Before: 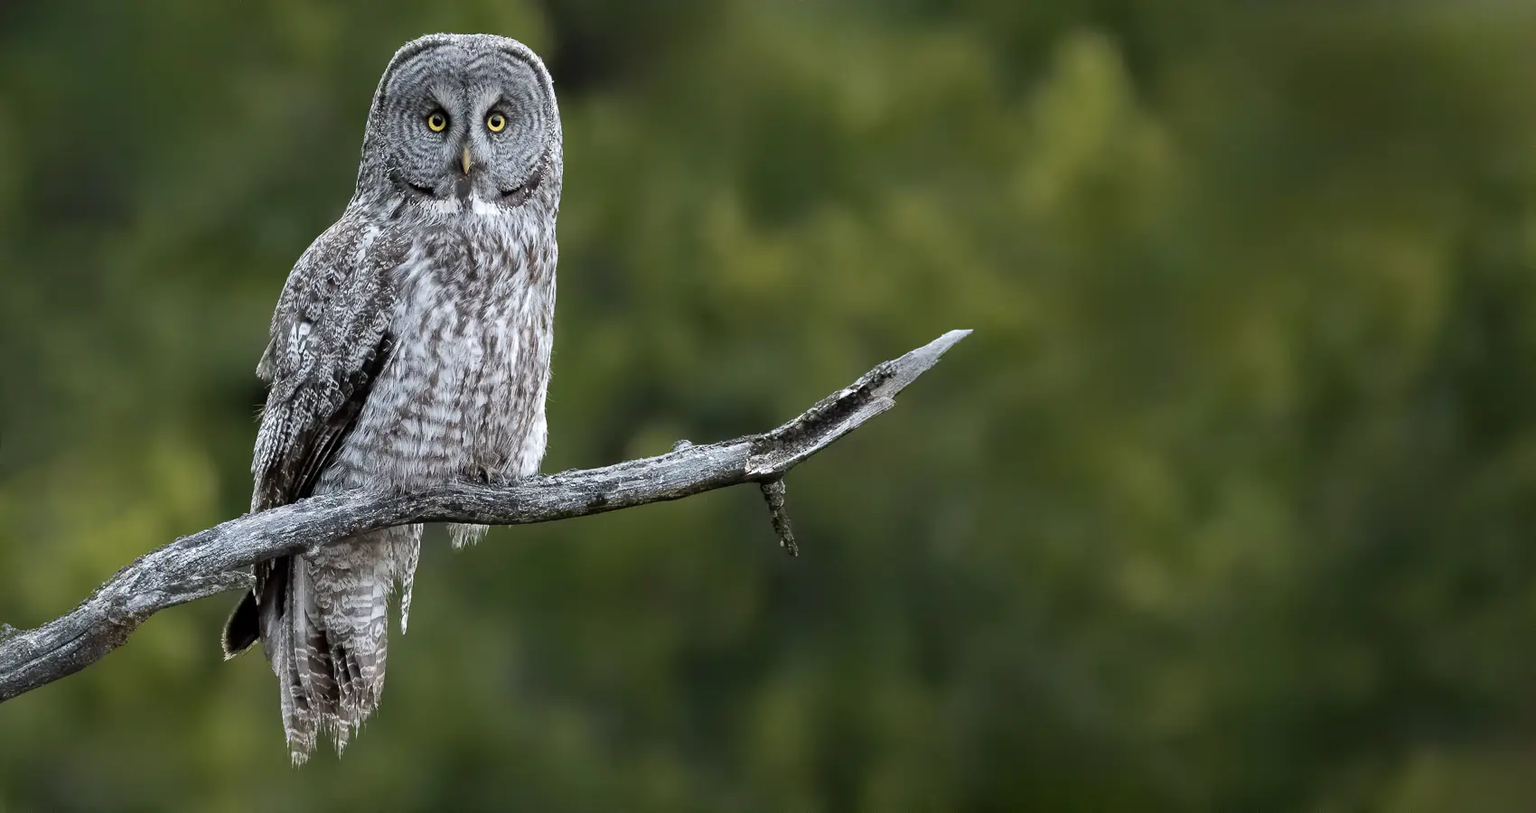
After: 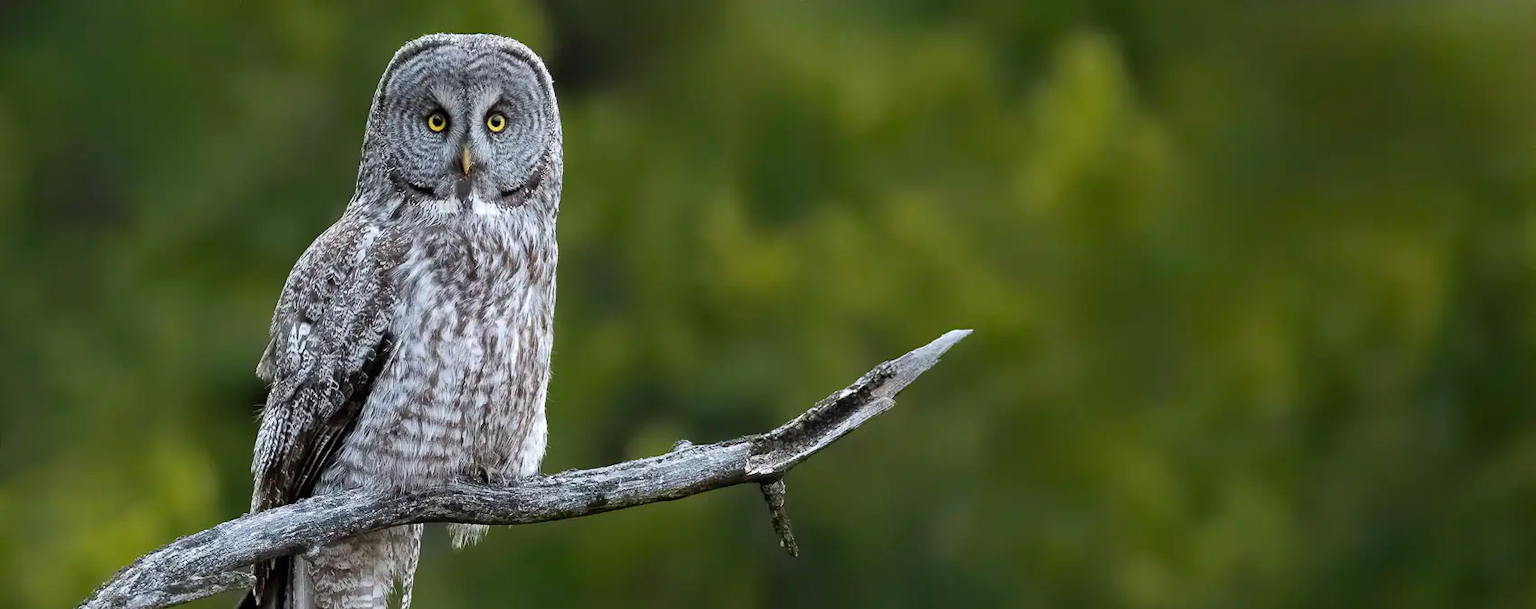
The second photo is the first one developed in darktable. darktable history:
crop: bottom 24.967%
color correction: saturation 1.34
